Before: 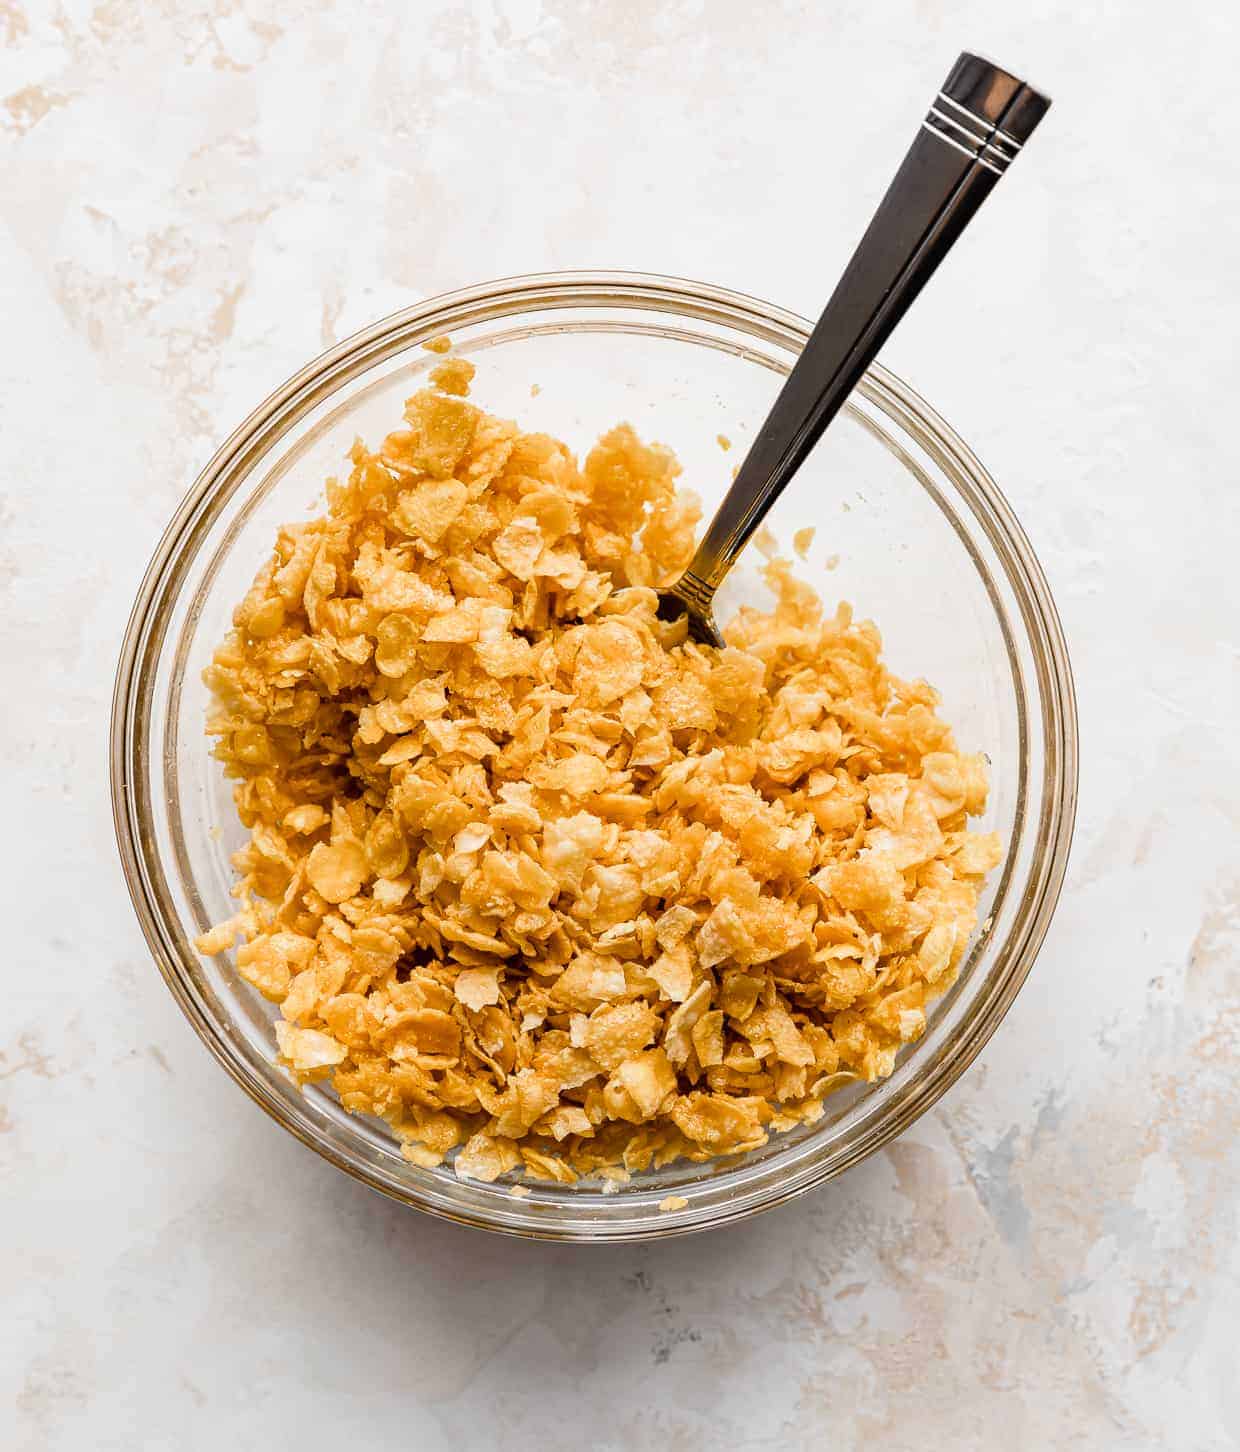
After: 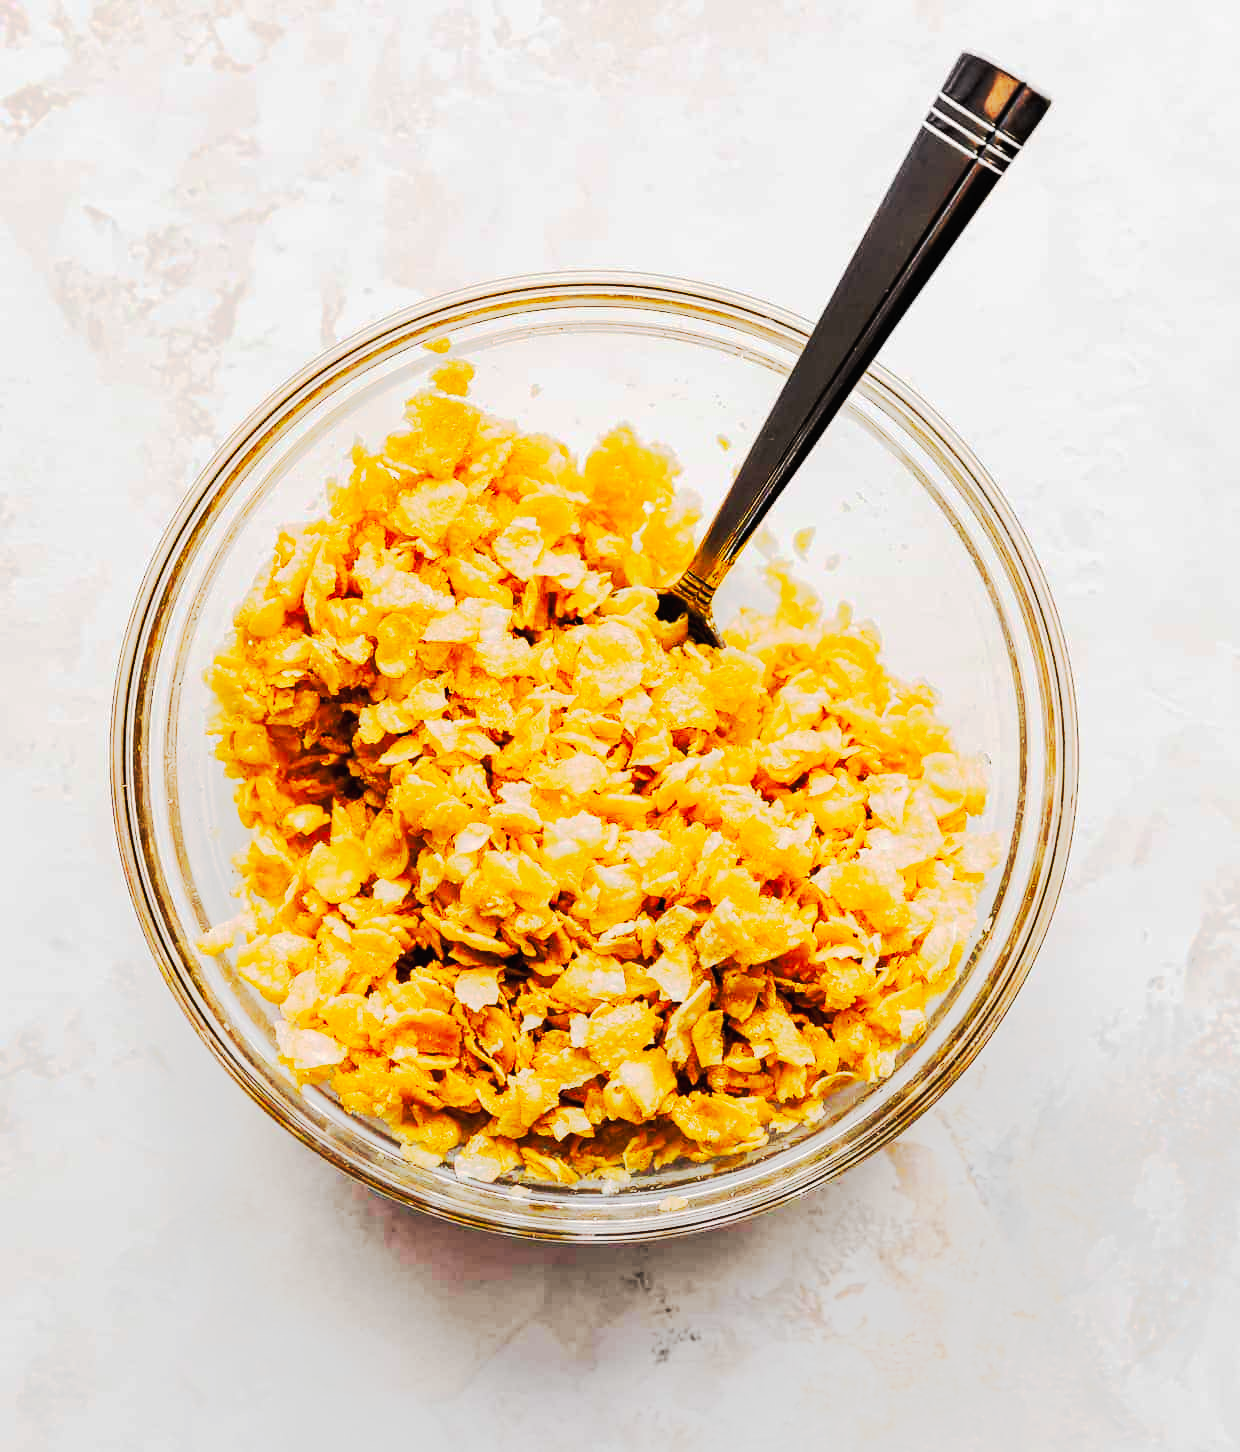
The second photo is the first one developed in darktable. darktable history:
contrast brightness saturation: brightness 0.15
tone curve: curves: ch0 [(0, 0) (0.003, 0.005) (0.011, 0.007) (0.025, 0.009) (0.044, 0.013) (0.069, 0.017) (0.1, 0.02) (0.136, 0.029) (0.177, 0.052) (0.224, 0.086) (0.277, 0.129) (0.335, 0.188) (0.399, 0.256) (0.468, 0.361) (0.543, 0.526) (0.623, 0.696) (0.709, 0.784) (0.801, 0.85) (0.898, 0.882) (1, 1)], preserve colors none
